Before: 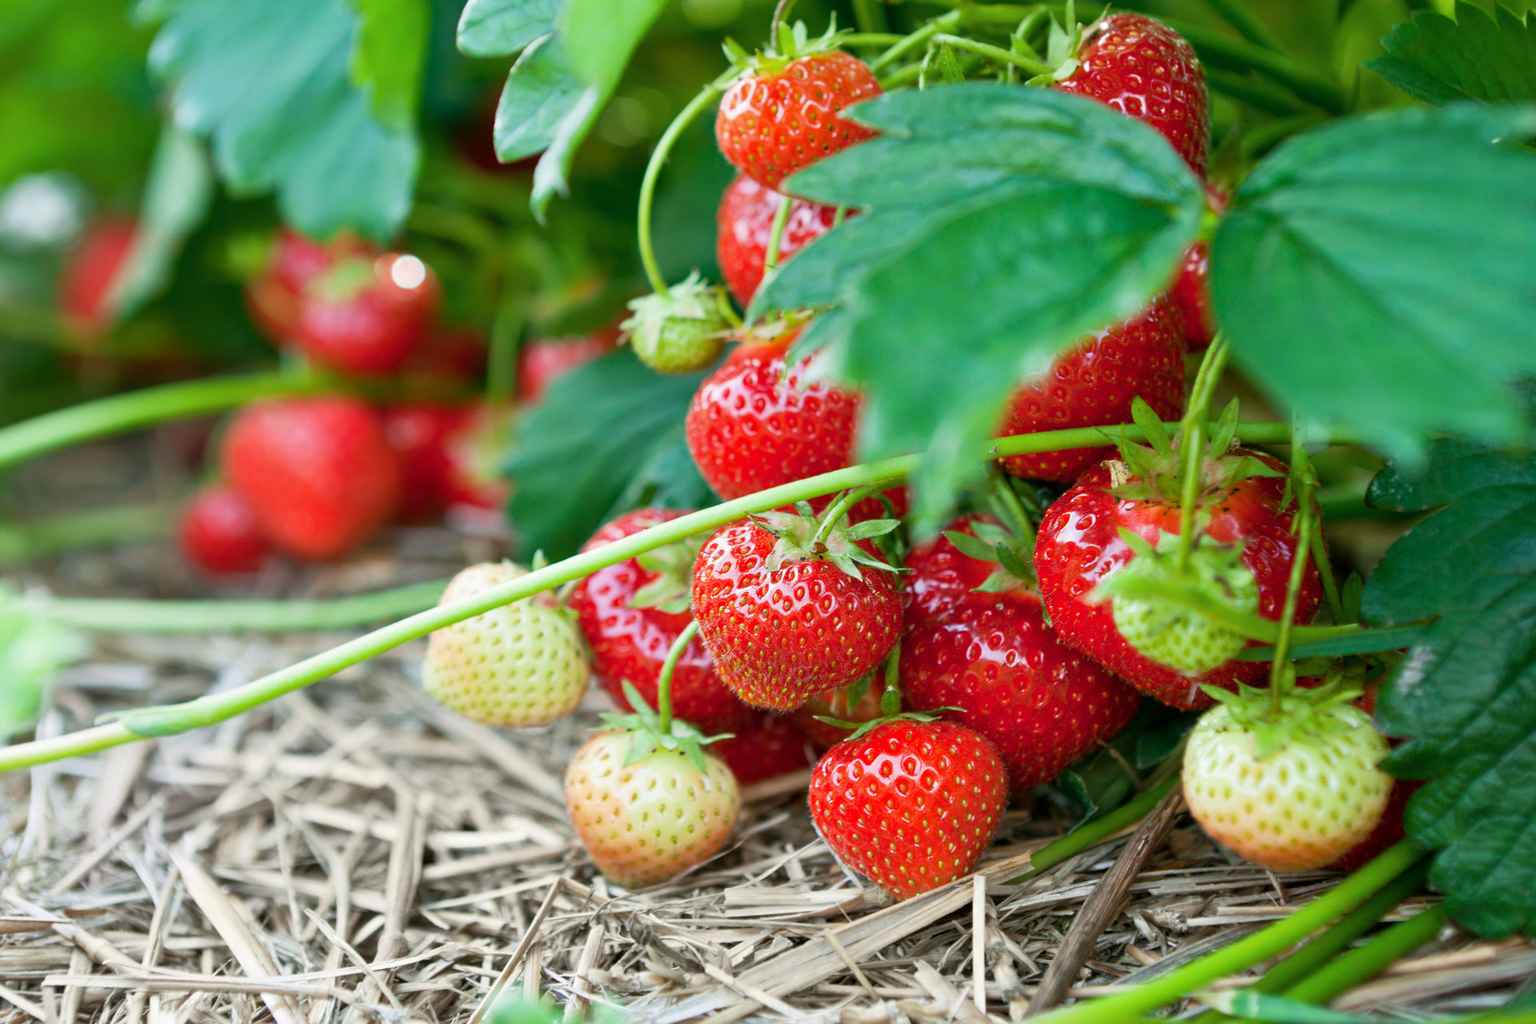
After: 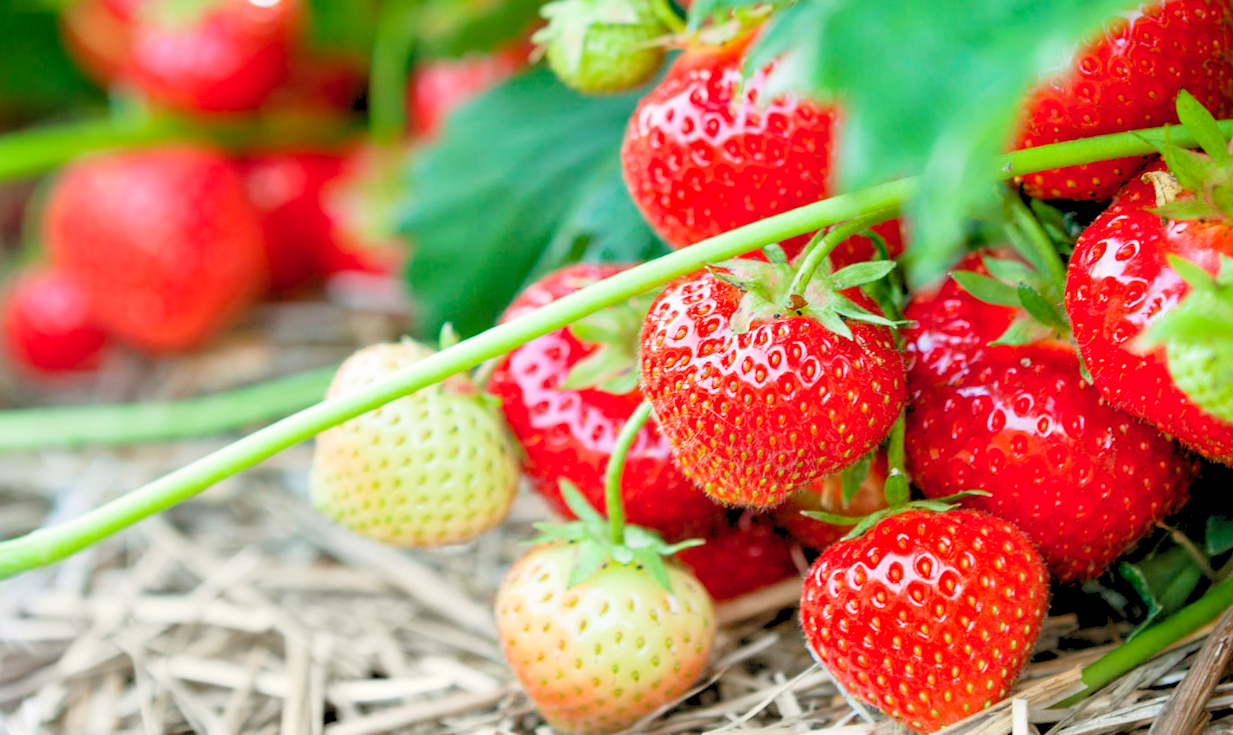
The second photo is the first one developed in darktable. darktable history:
crop: left 13.312%, top 31.28%, right 24.627%, bottom 15.582%
rotate and perspective: rotation -3.18°, automatic cropping off
levels: levels [0.093, 0.434, 0.988]
